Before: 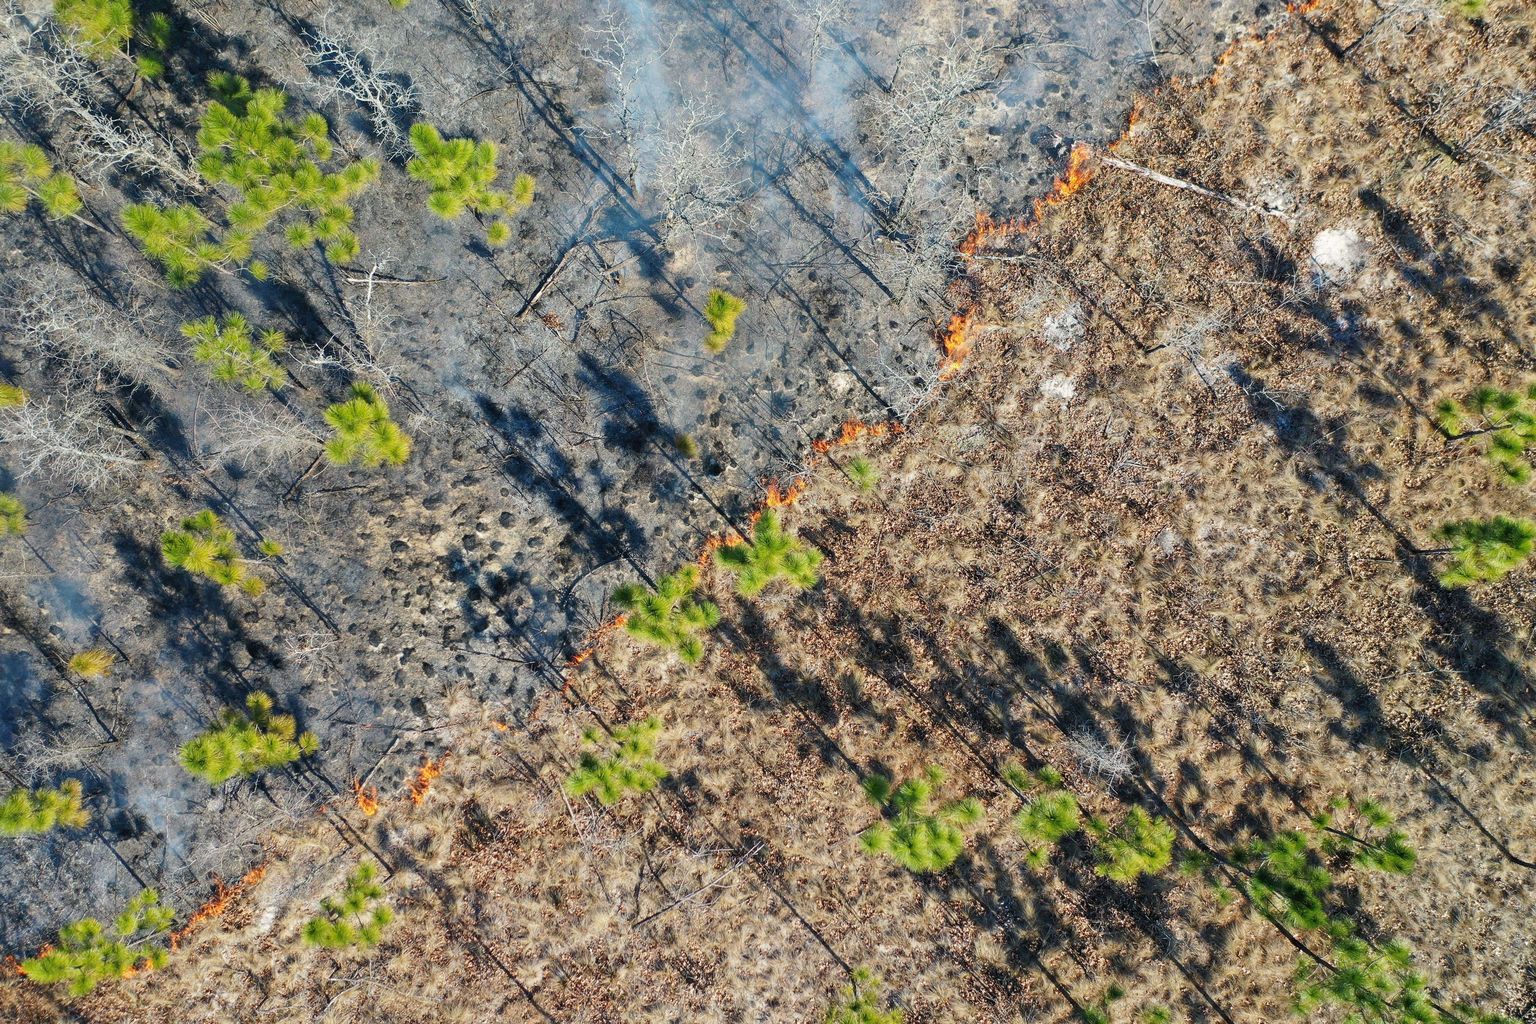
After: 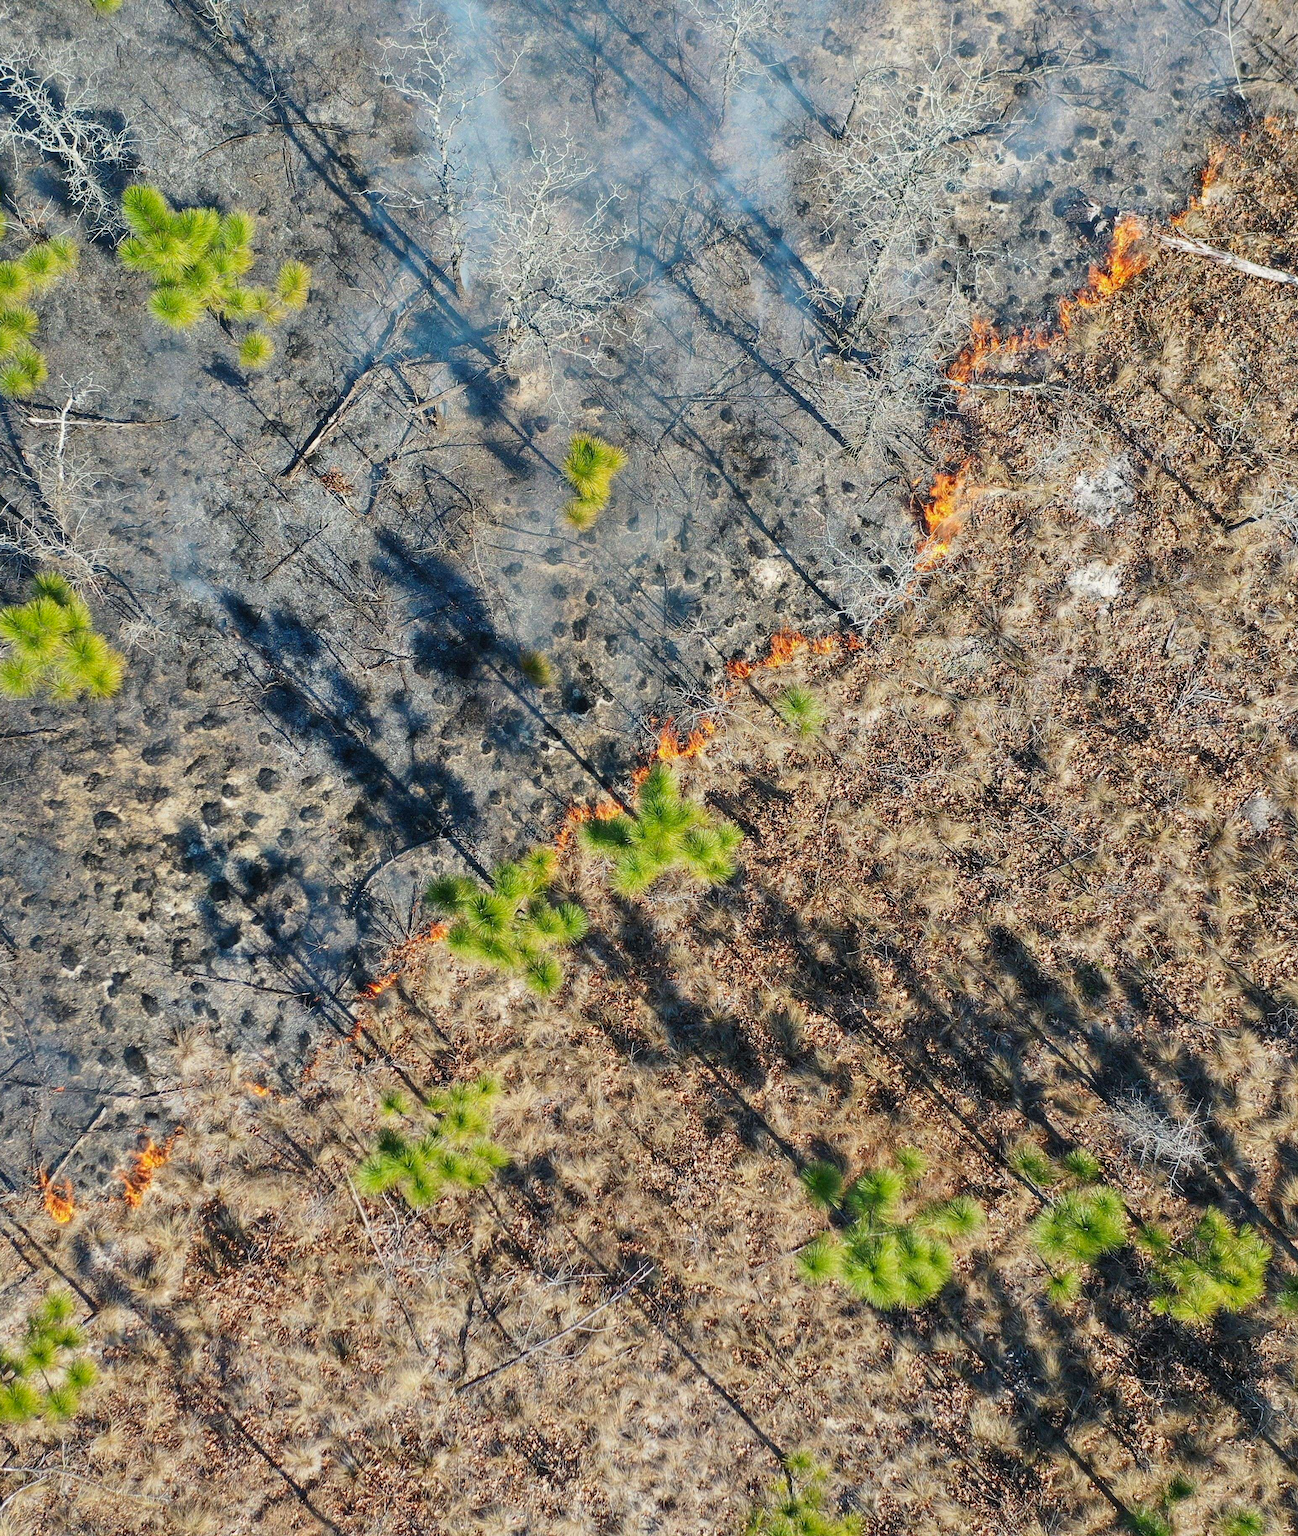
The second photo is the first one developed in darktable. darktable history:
crop: left 21.395%, right 22.24%
contrast brightness saturation: contrast -0.016, brightness -0.013, saturation 0.036
